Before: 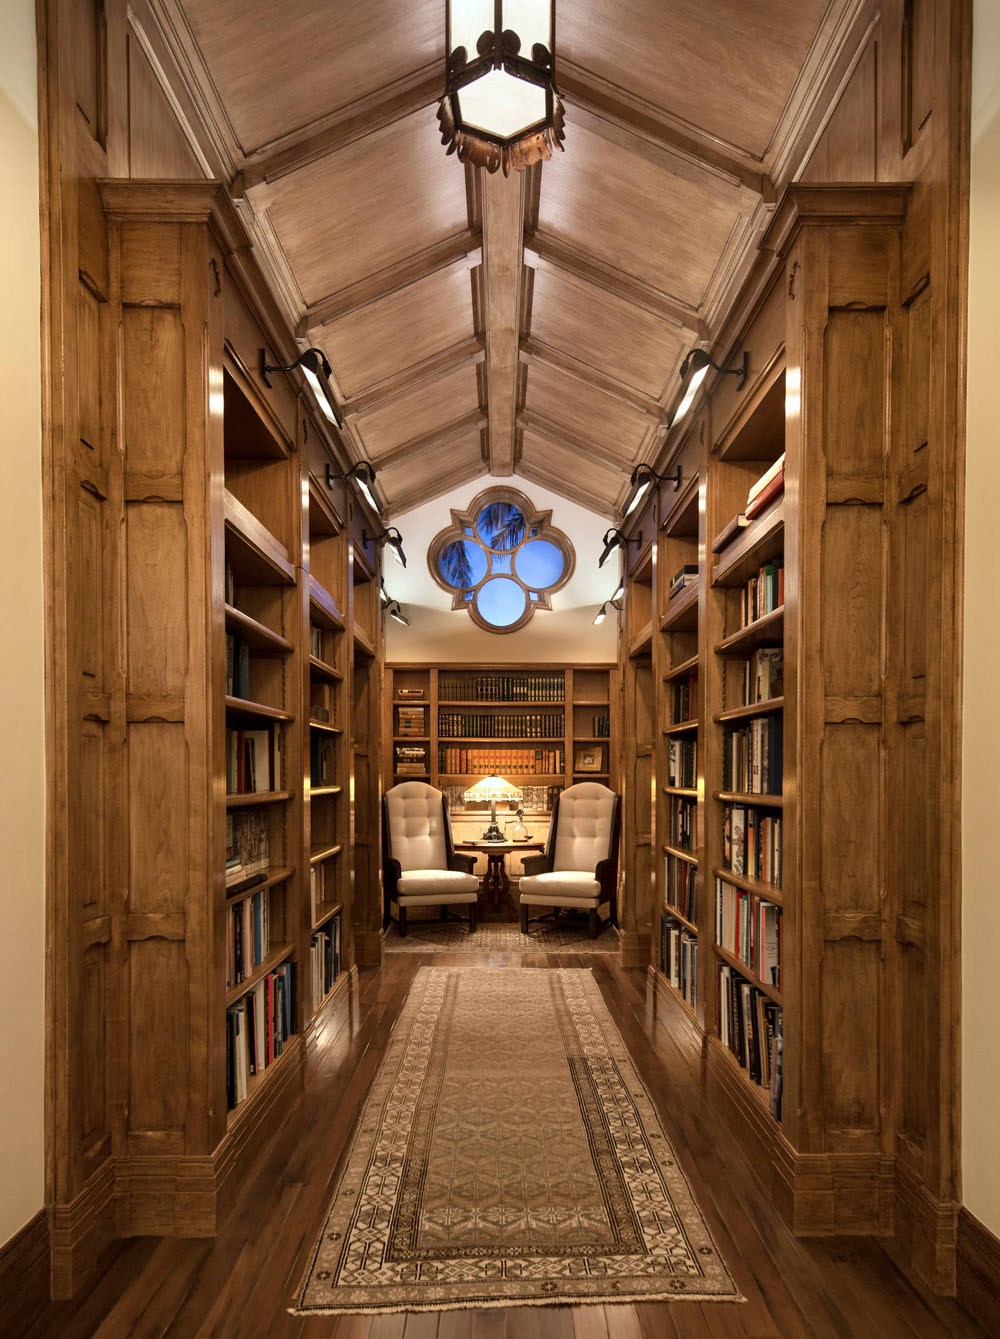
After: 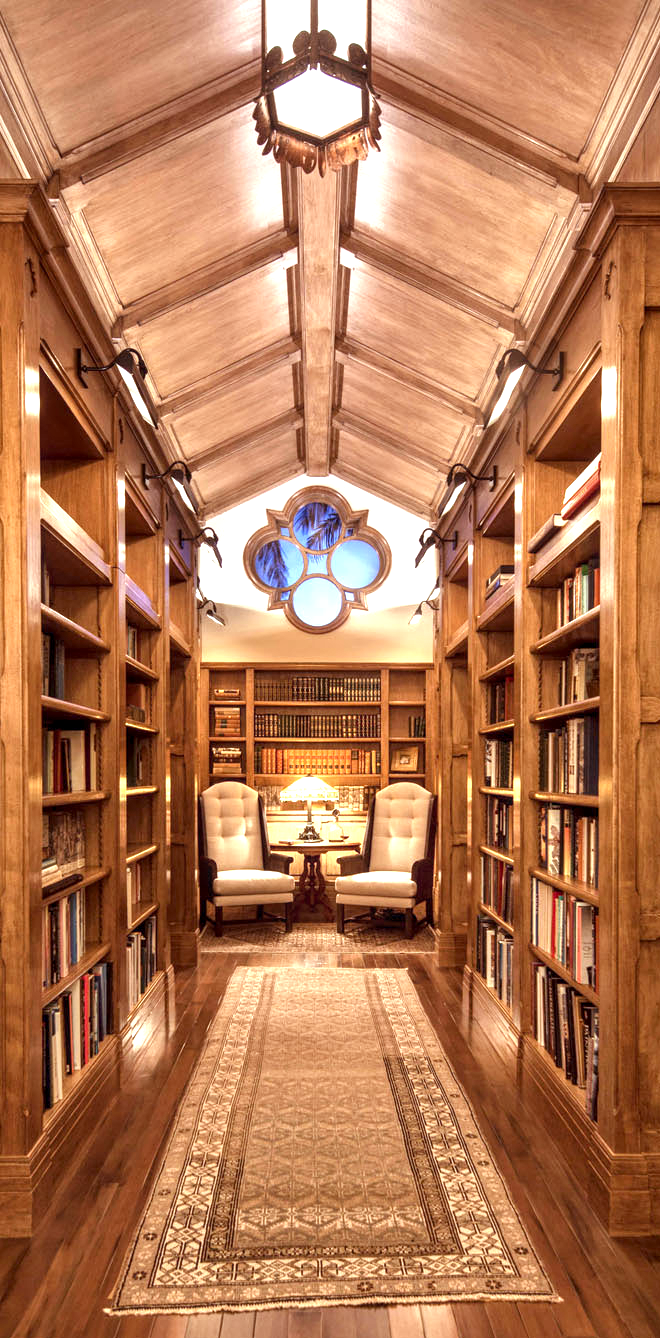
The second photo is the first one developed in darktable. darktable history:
exposure: exposure 1.089 EV, compensate highlight preservation false
rgb levels: mode RGB, independent channels, levels [[0, 0.474, 1], [0, 0.5, 1], [0, 0.5, 1]]
local contrast: on, module defaults
crop and rotate: left 18.442%, right 15.508%
white balance: red 0.986, blue 1.01
